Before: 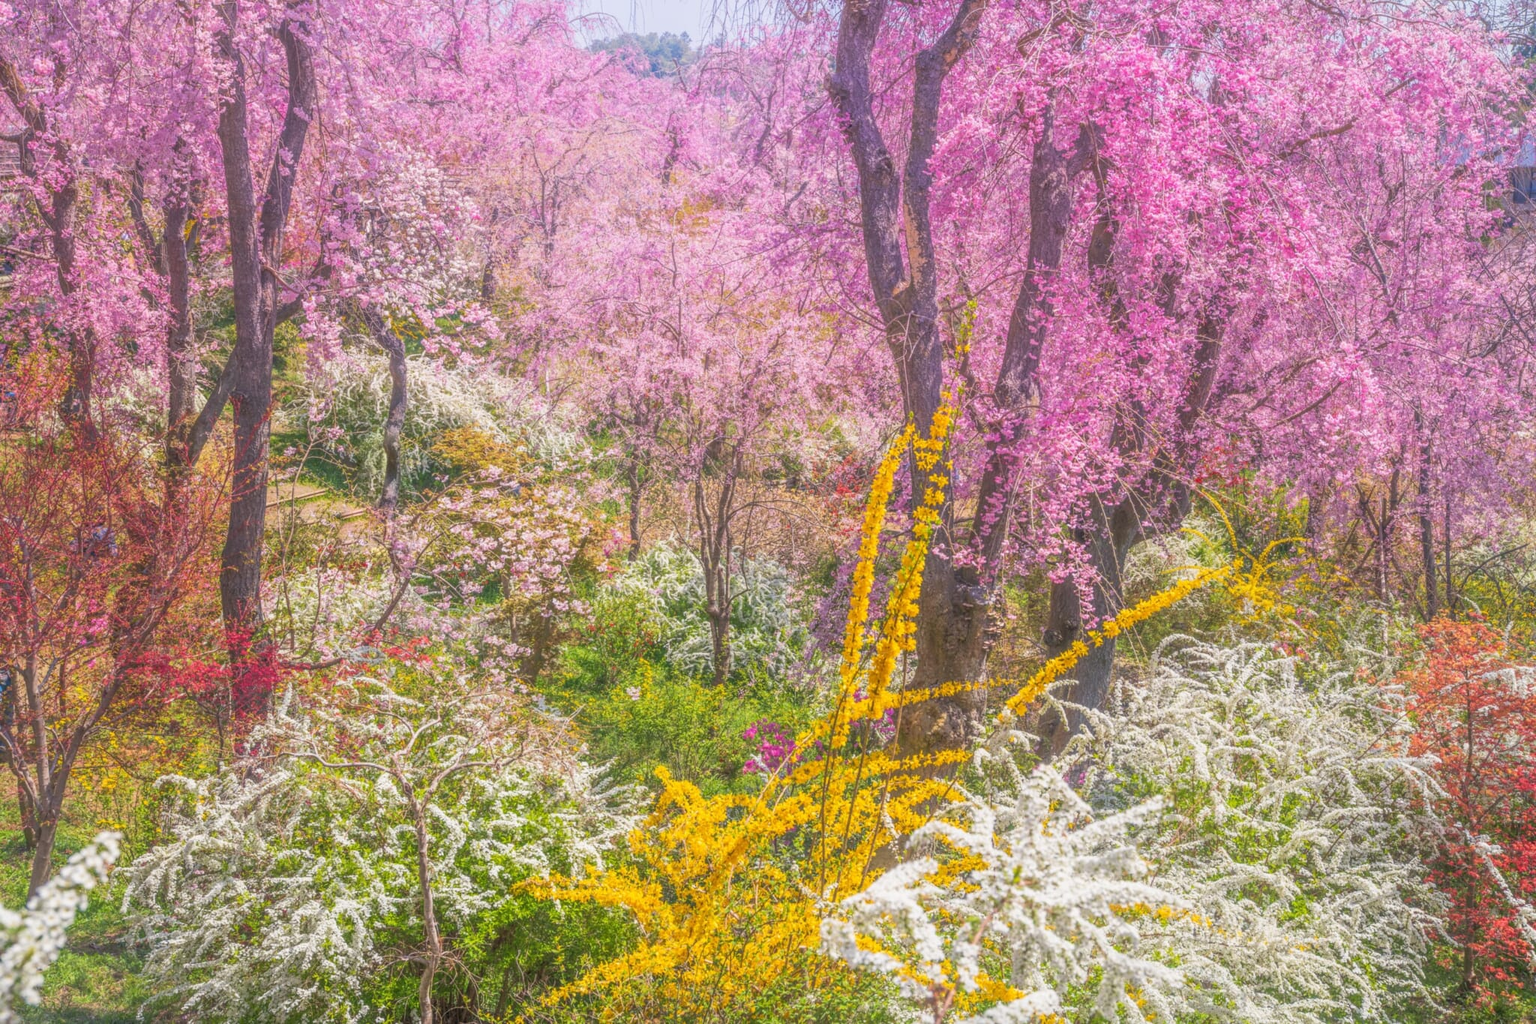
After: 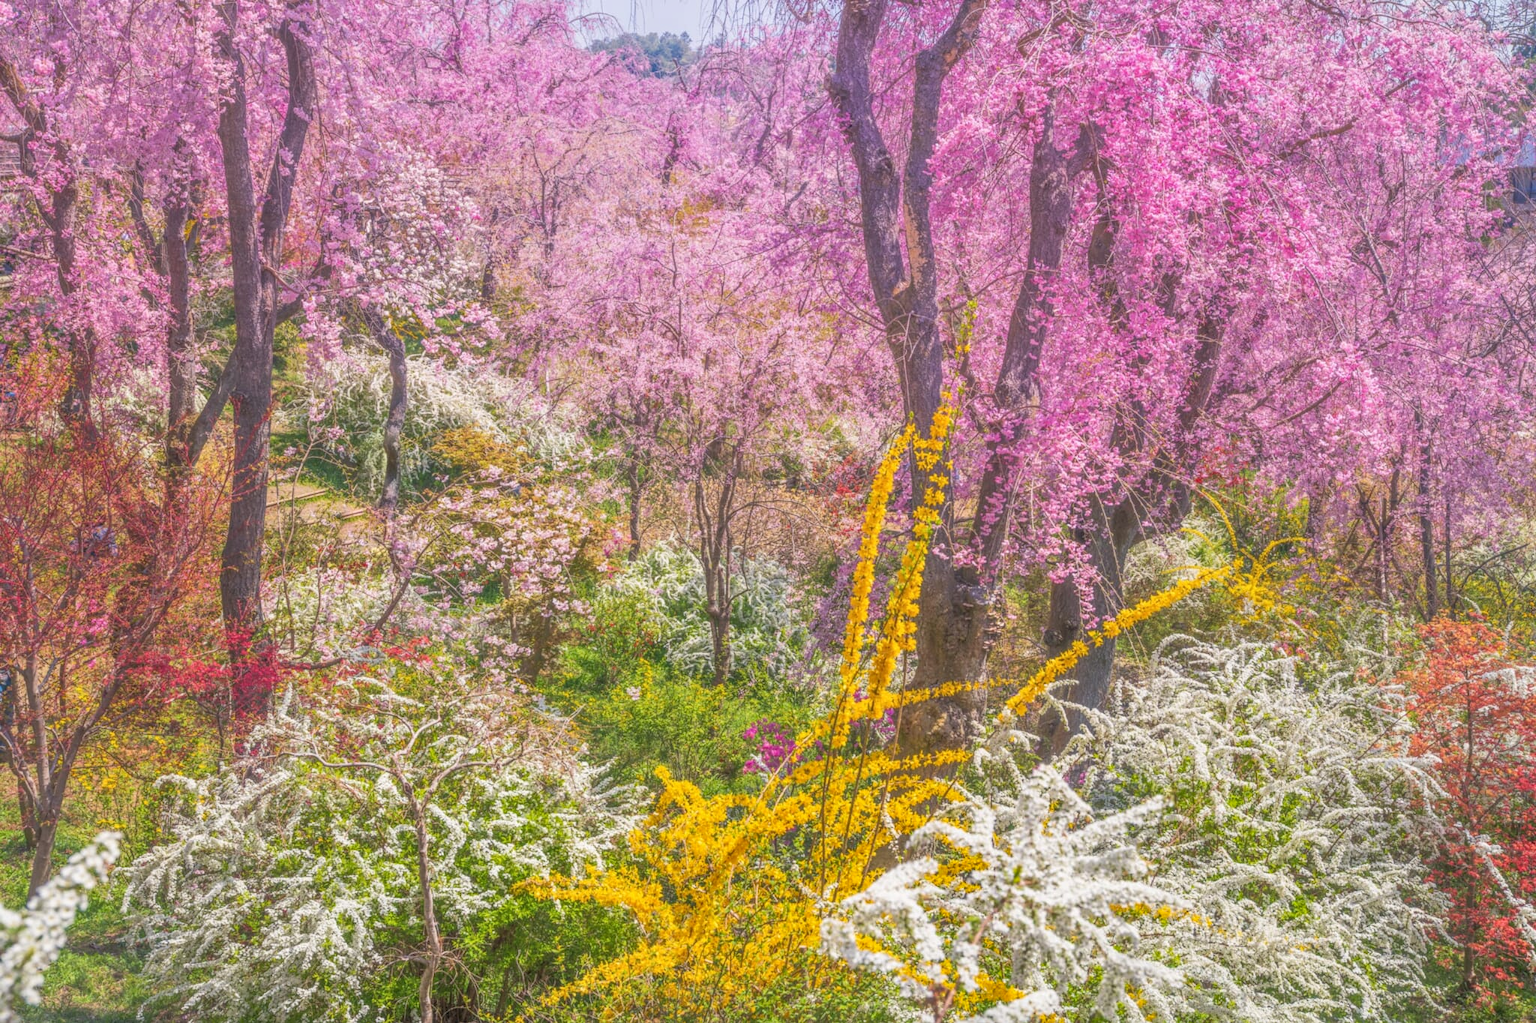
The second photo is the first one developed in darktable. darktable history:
shadows and highlights: shadows 13.46, white point adjustment 1.29, soften with gaussian
